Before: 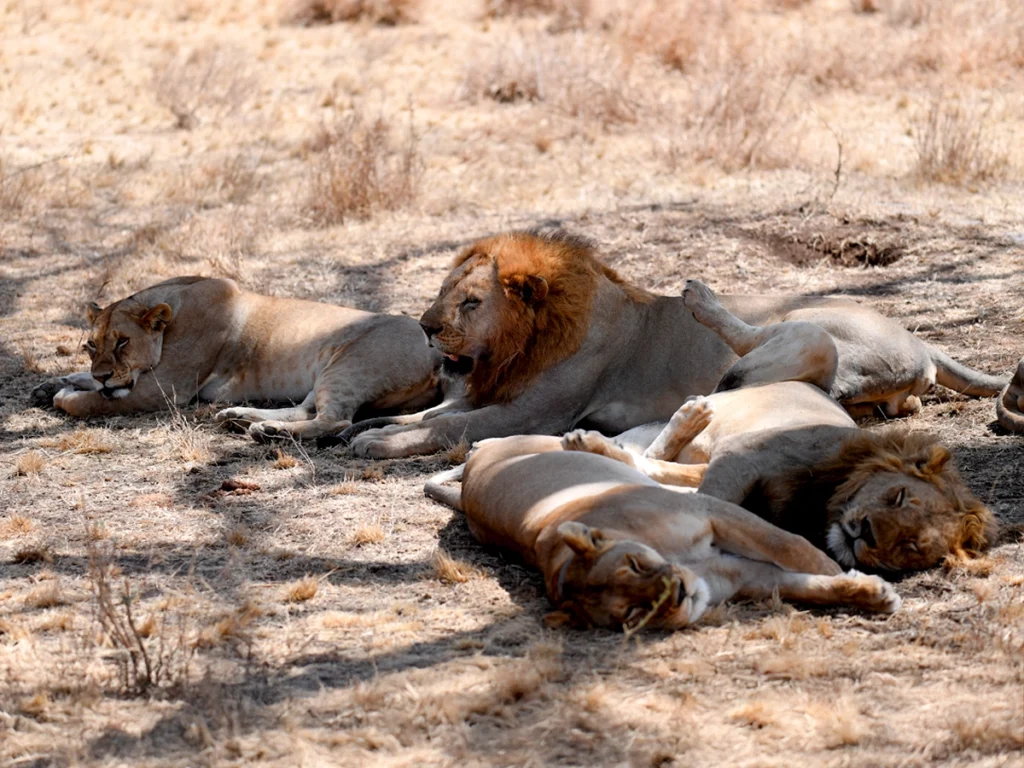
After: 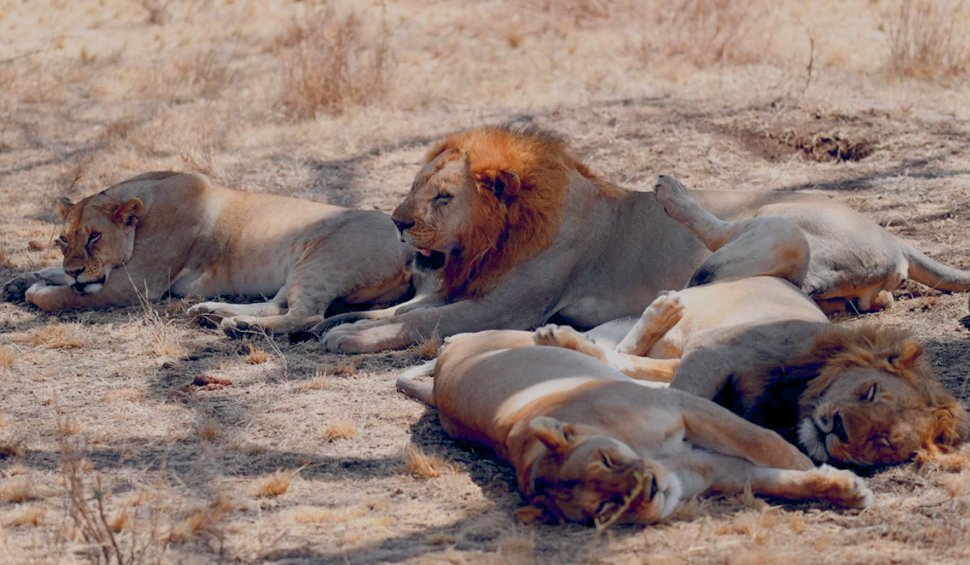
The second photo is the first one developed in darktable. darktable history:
crop and rotate: left 2.817%, top 13.702%, right 2.409%, bottom 12.6%
color balance rgb: global offset › chroma 0.095%, global offset › hue 254.21°, perceptual saturation grading › global saturation 0.781%, contrast -29.786%
